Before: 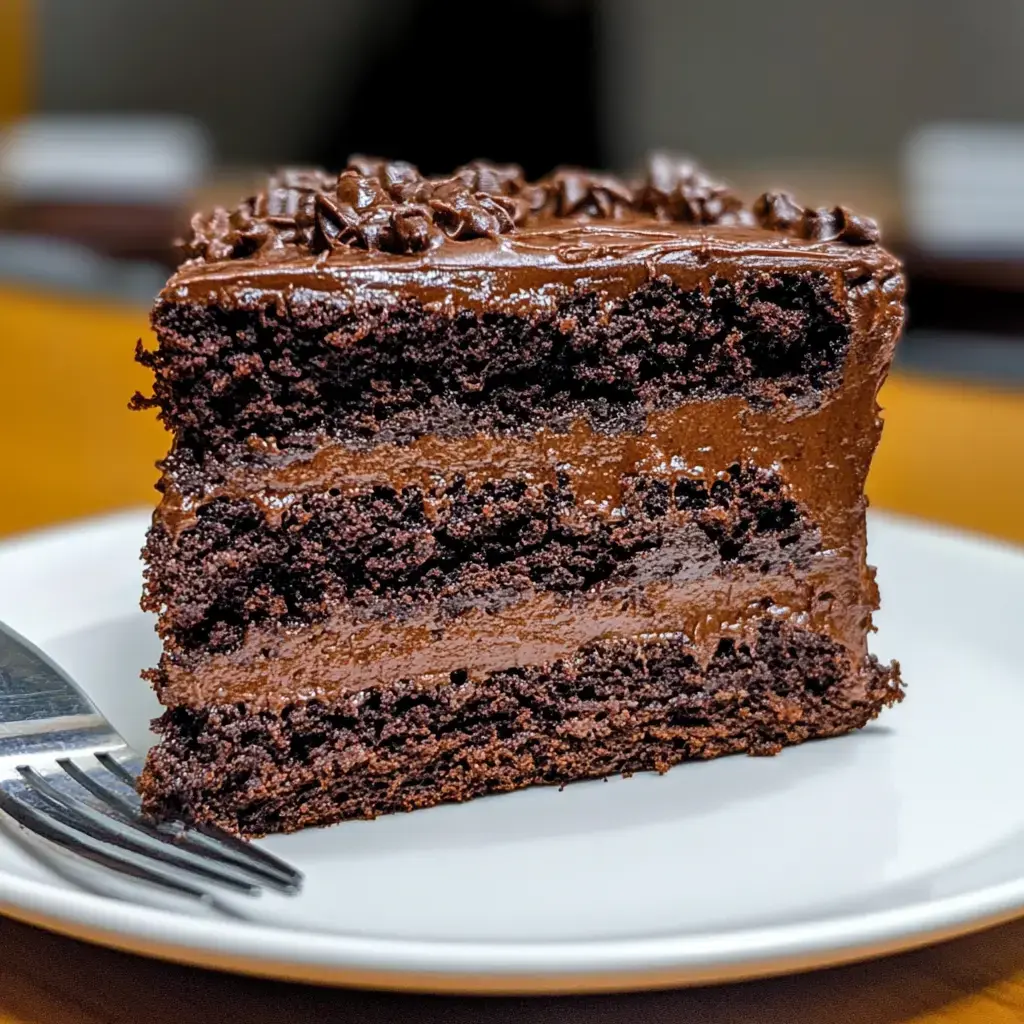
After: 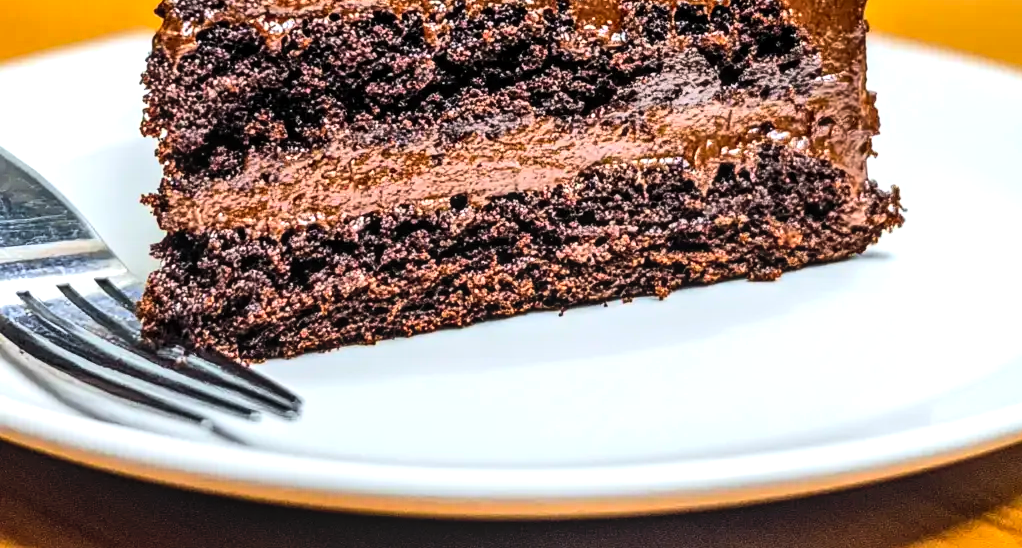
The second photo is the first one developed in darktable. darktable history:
local contrast: detail 130%
contrast brightness saturation: contrast 0.202, brightness 0.159, saturation 0.228
crop and rotate: top 46.415%, right 0.107%
tone equalizer: -8 EV -0.771 EV, -7 EV -0.721 EV, -6 EV -0.637 EV, -5 EV -0.405 EV, -3 EV 0.371 EV, -2 EV 0.6 EV, -1 EV 0.685 EV, +0 EV 0.774 EV, edges refinement/feathering 500, mask exposure compensation -1.57 EV, preserve details no
